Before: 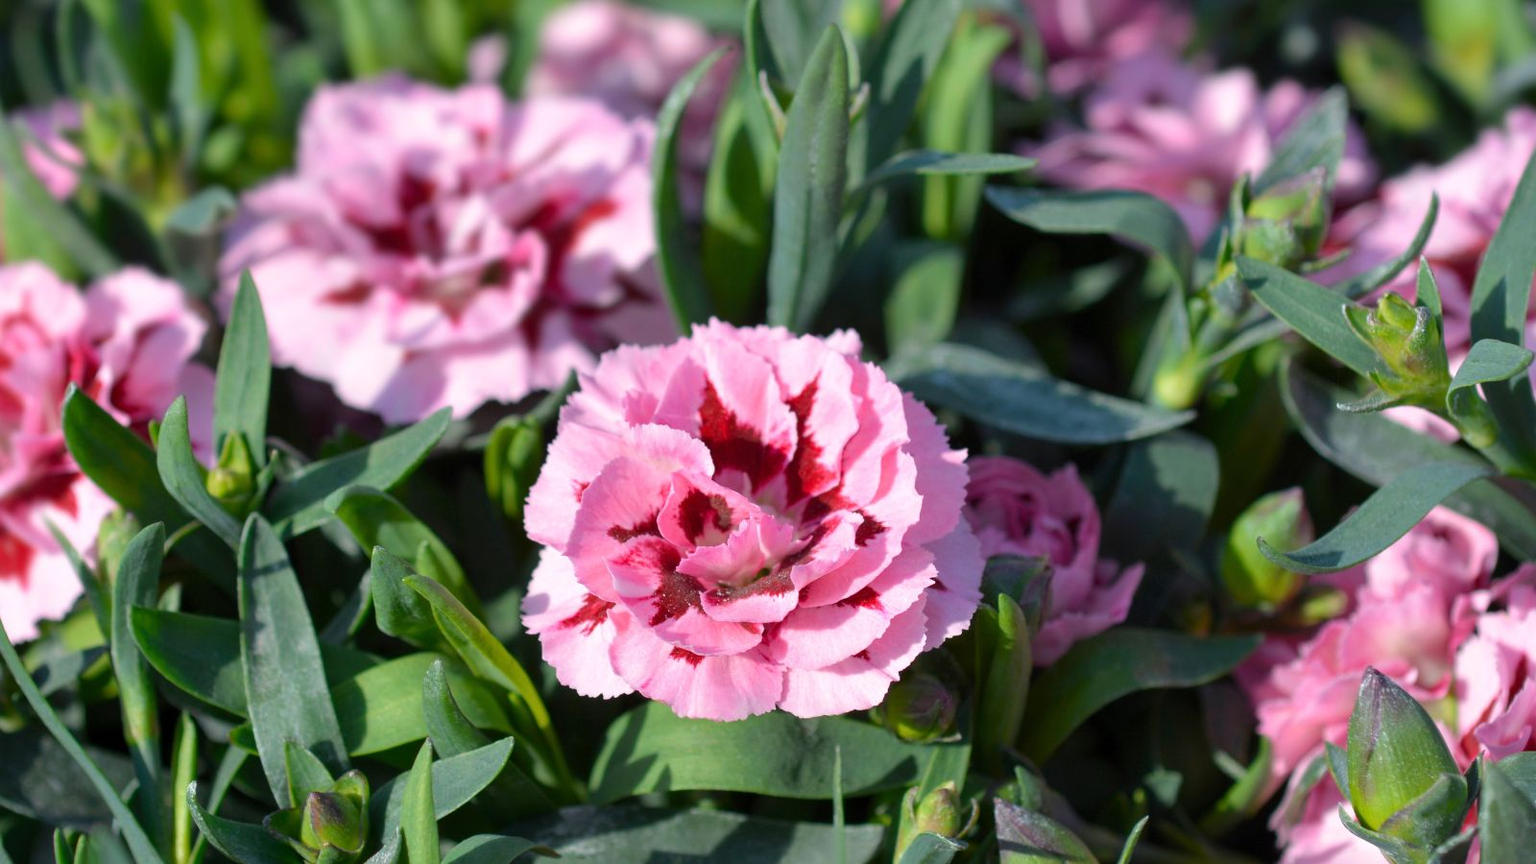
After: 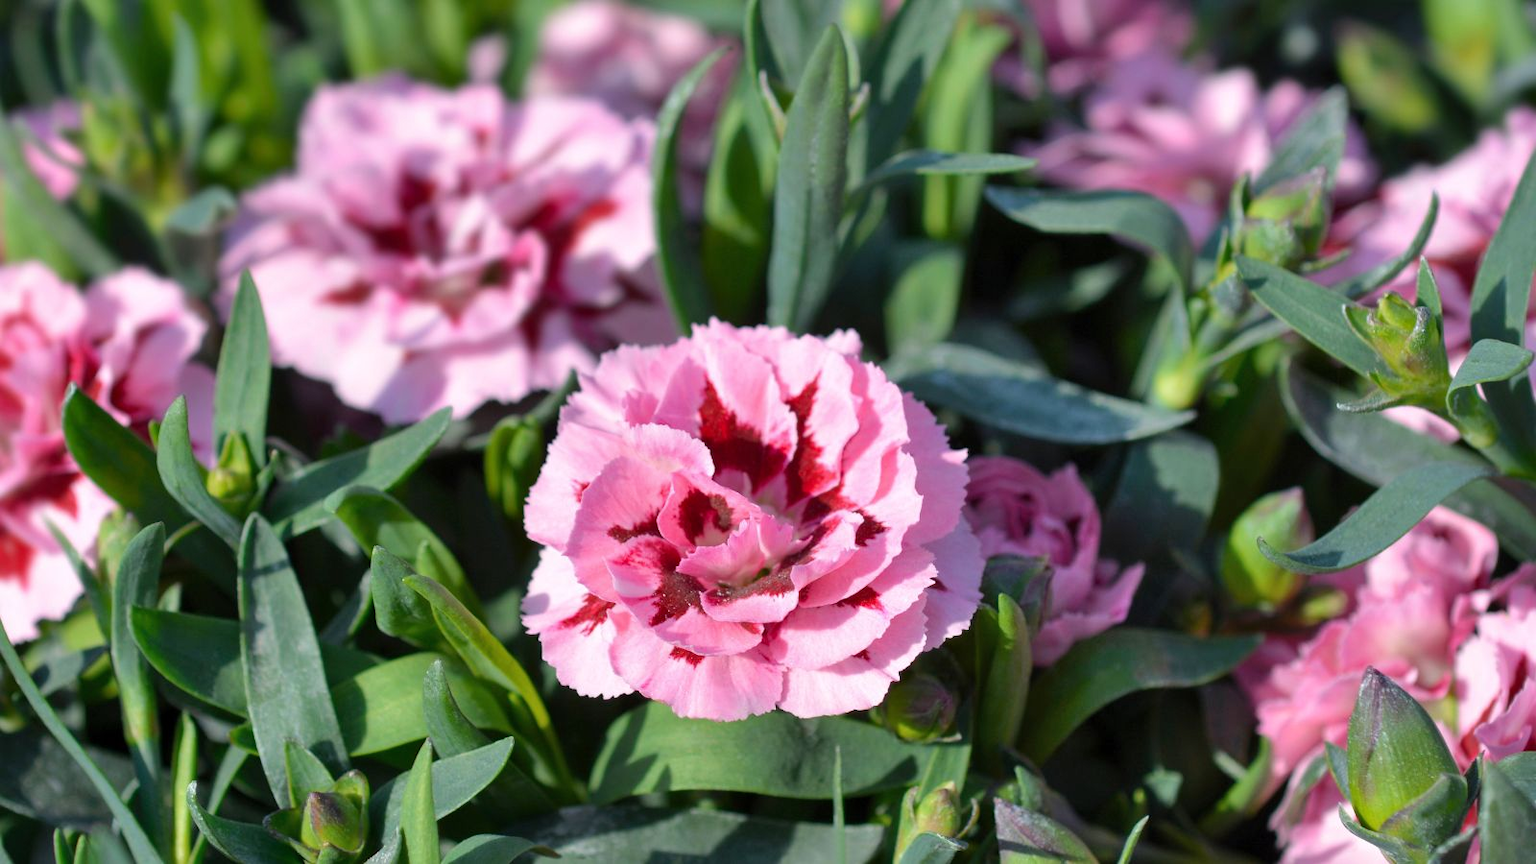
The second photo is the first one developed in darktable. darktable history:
shadows and highlights: shadows 52.47, soften with gaussian
